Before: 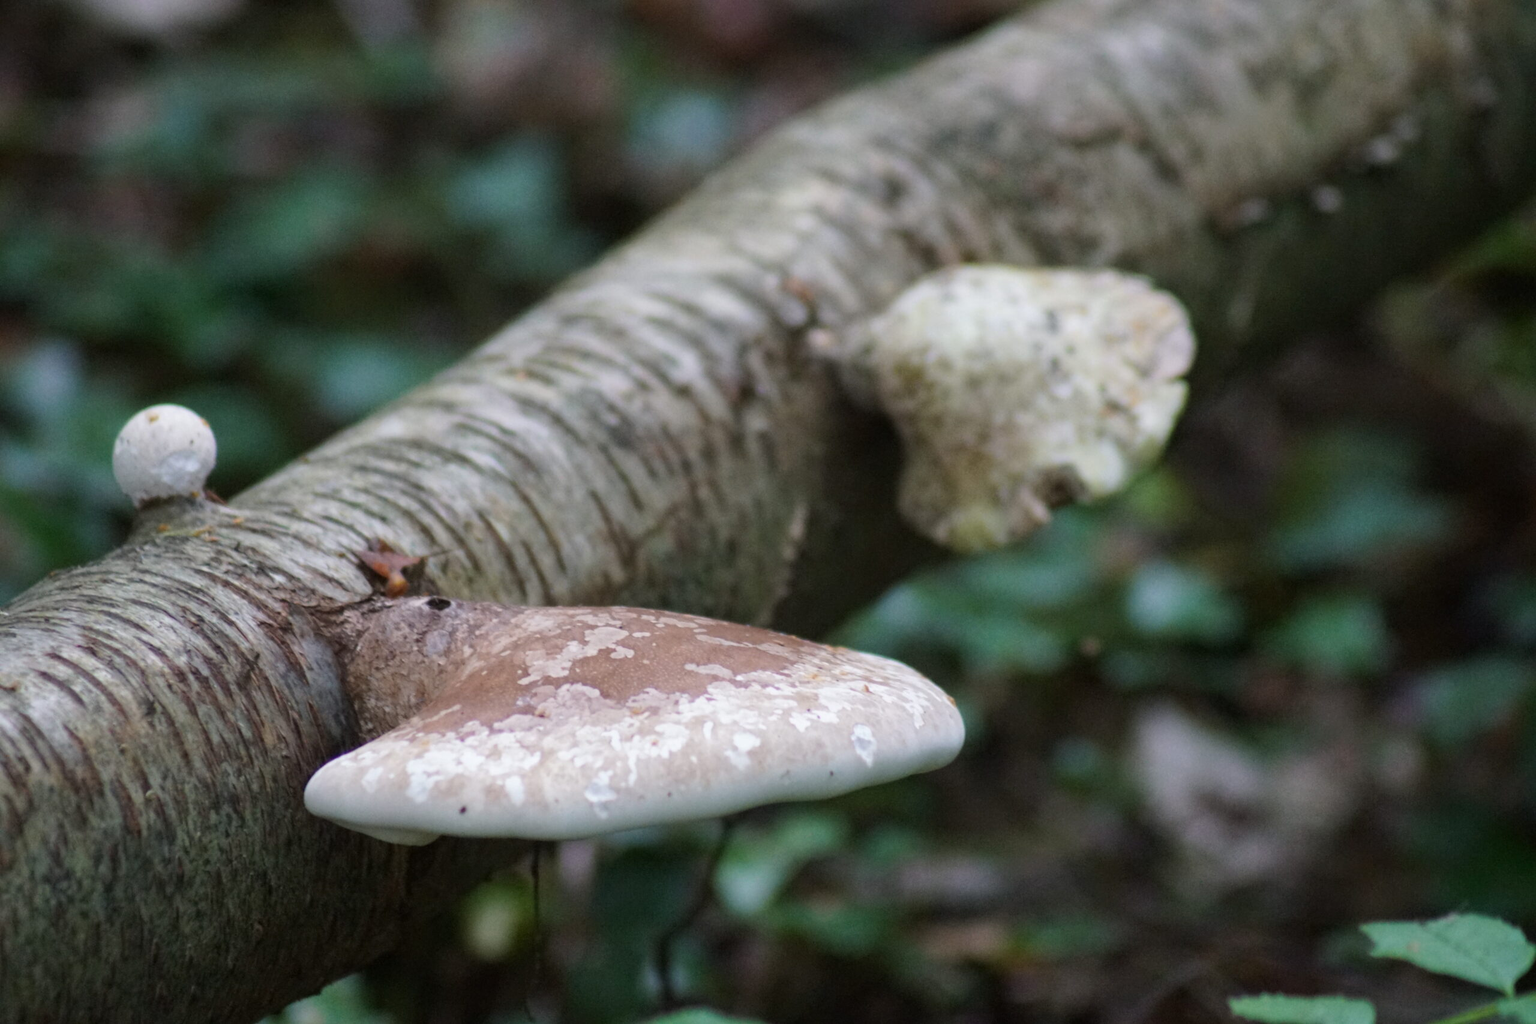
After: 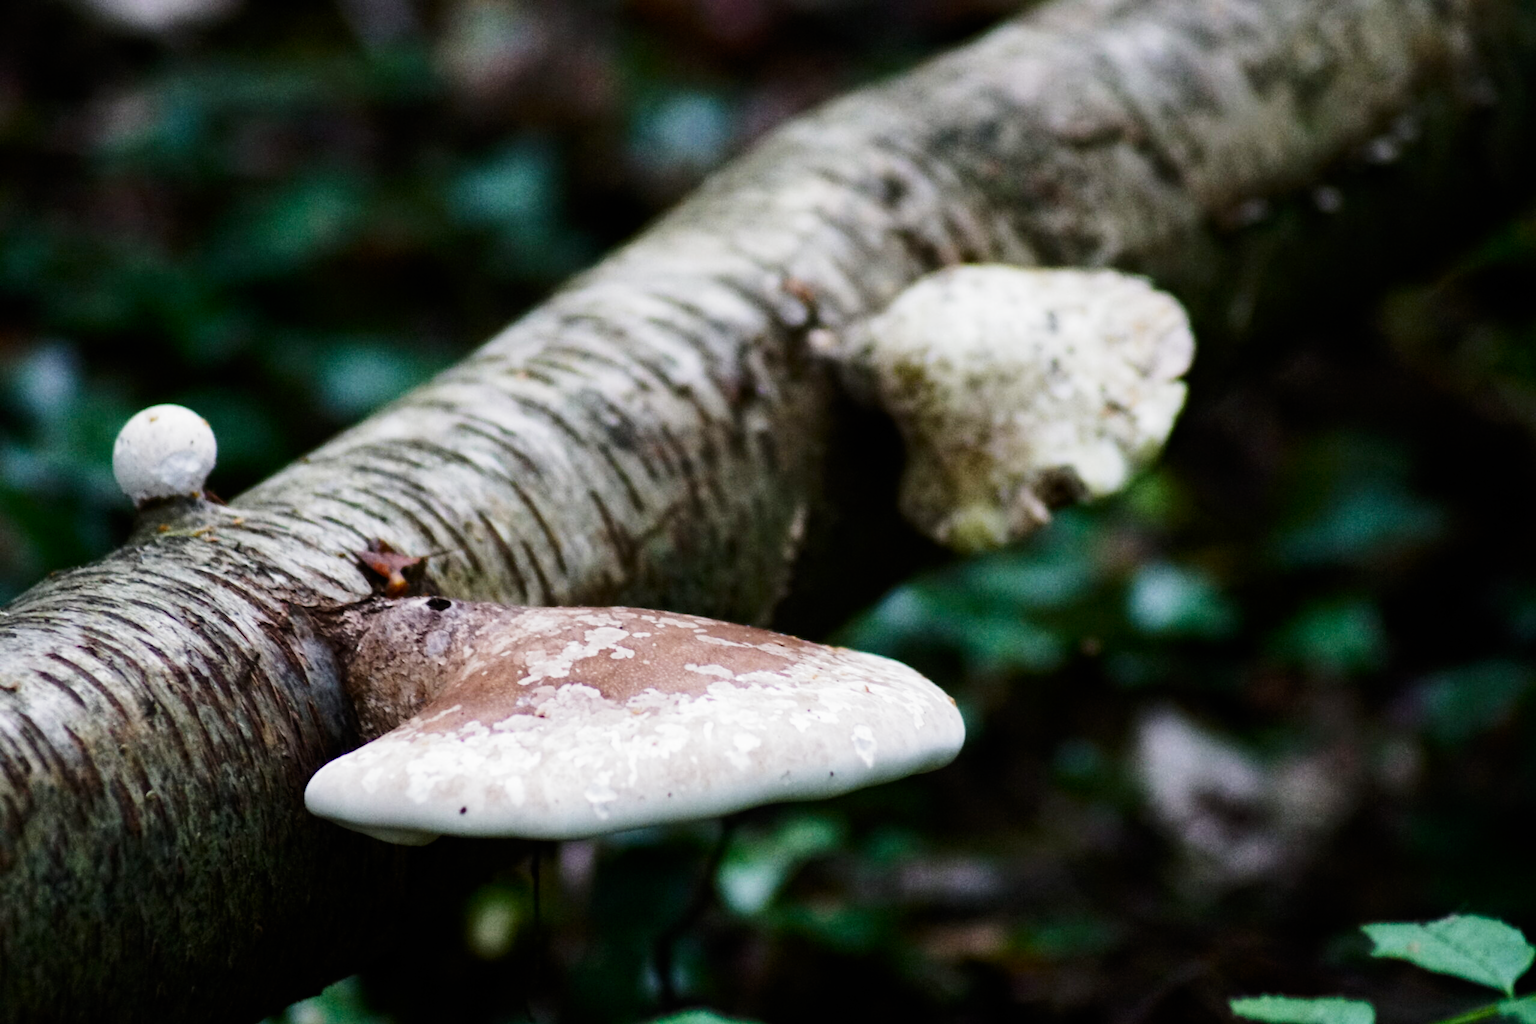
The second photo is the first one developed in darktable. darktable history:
filmic rgb: black relative exposure -6.43 EV, white relative exposure 2.43 EV, threshold 3 EV, hardness 5.27, latitude 0.1%, contrast 1.425, highlights saturation mix 2%, preserve chrominance no, color science v5 (2021), contrast in shadows safe, contrast in highlights safe, enable highlight reconstruction true
contrast brightness saturation: contrast 0.22
